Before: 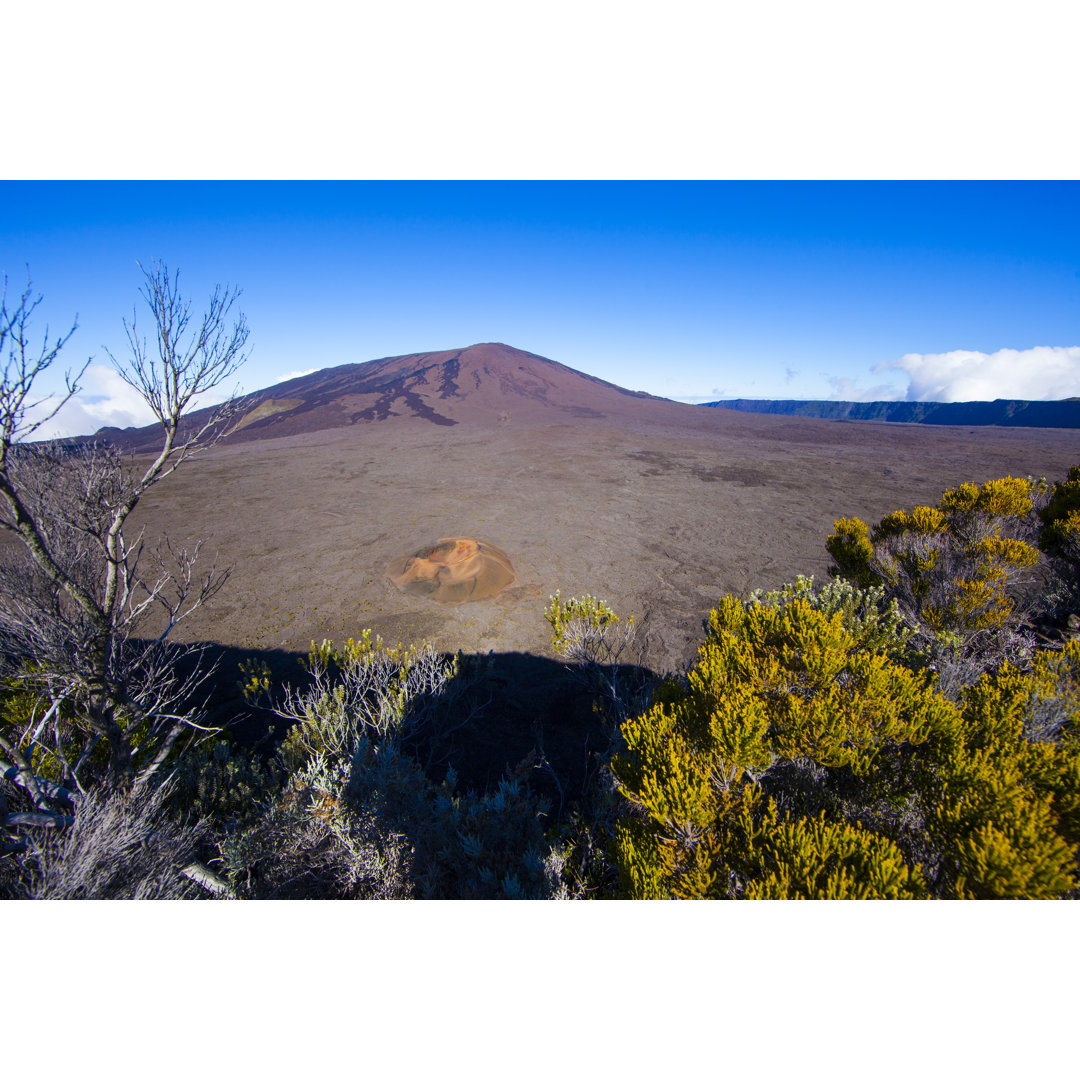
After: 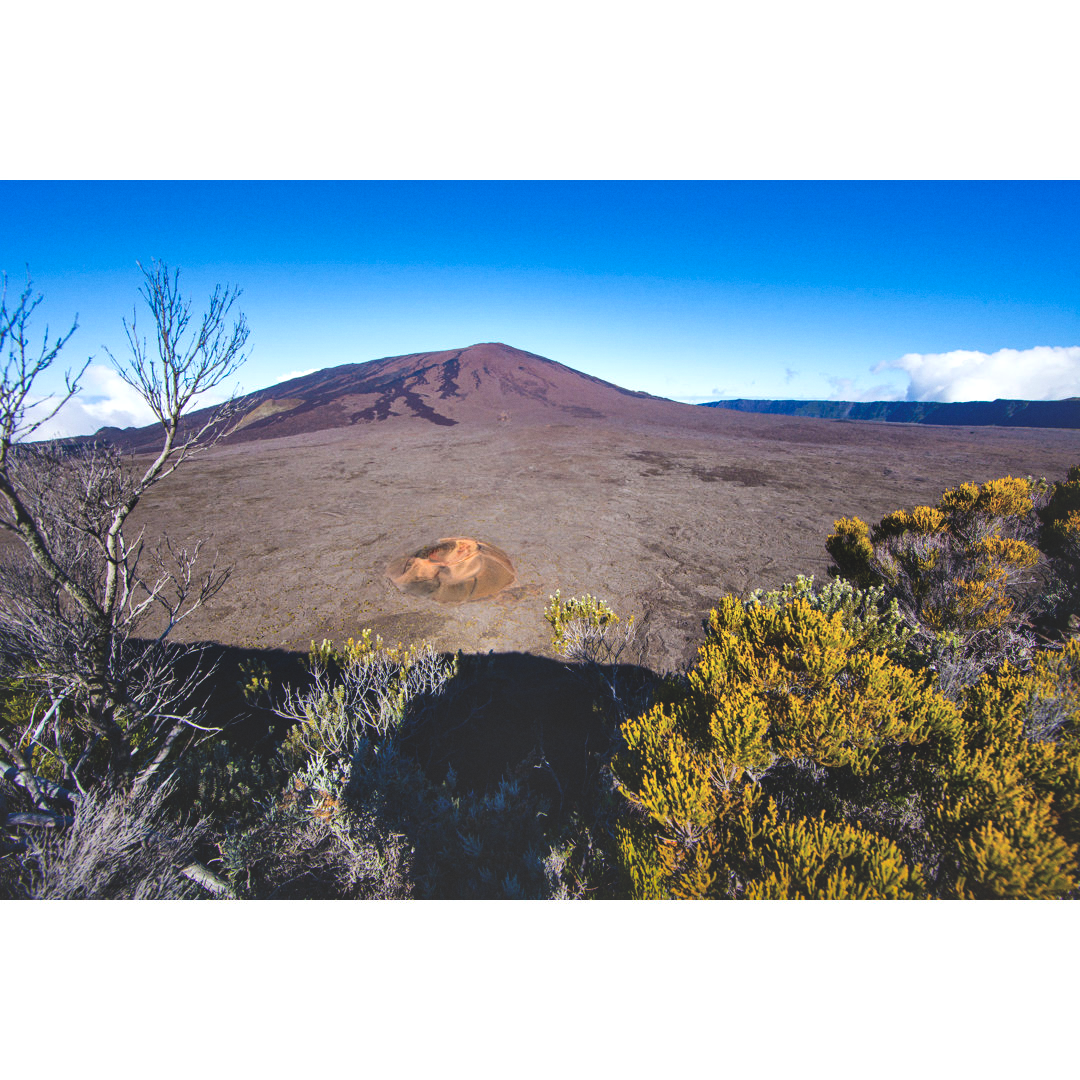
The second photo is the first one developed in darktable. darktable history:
exposure: black level correction -0.03, compensate highlight preservation false
local contrast: mode bilateral grid, contrast 20, coarseness 50, detail 171%, midtone range 0.2
grain: coarseness 14.57 ISO, strength 8.8%
